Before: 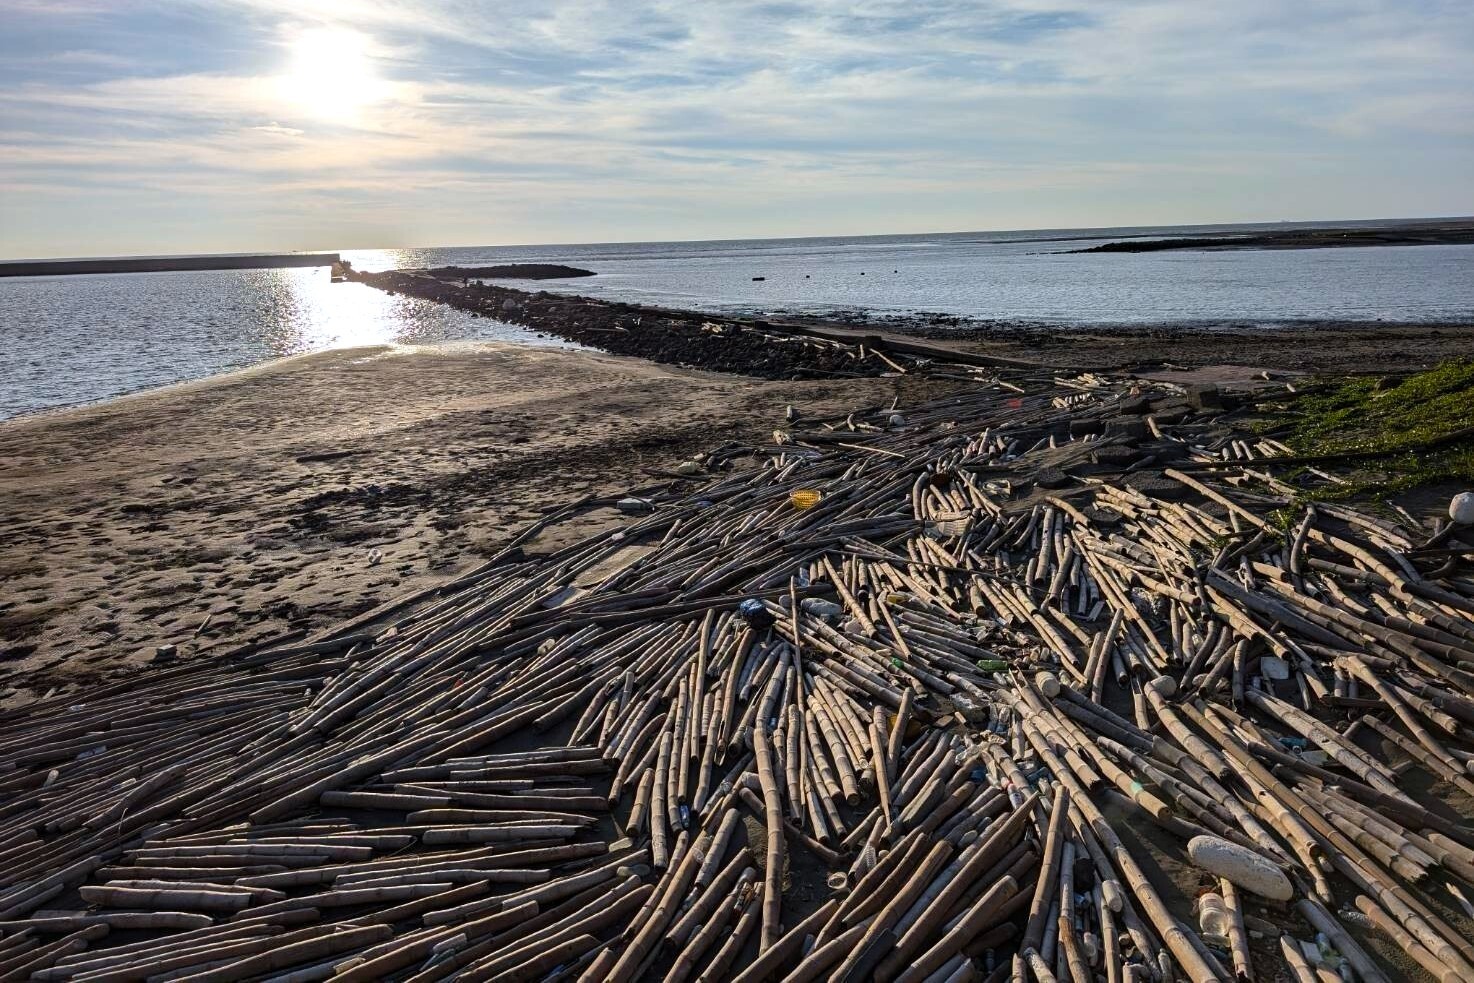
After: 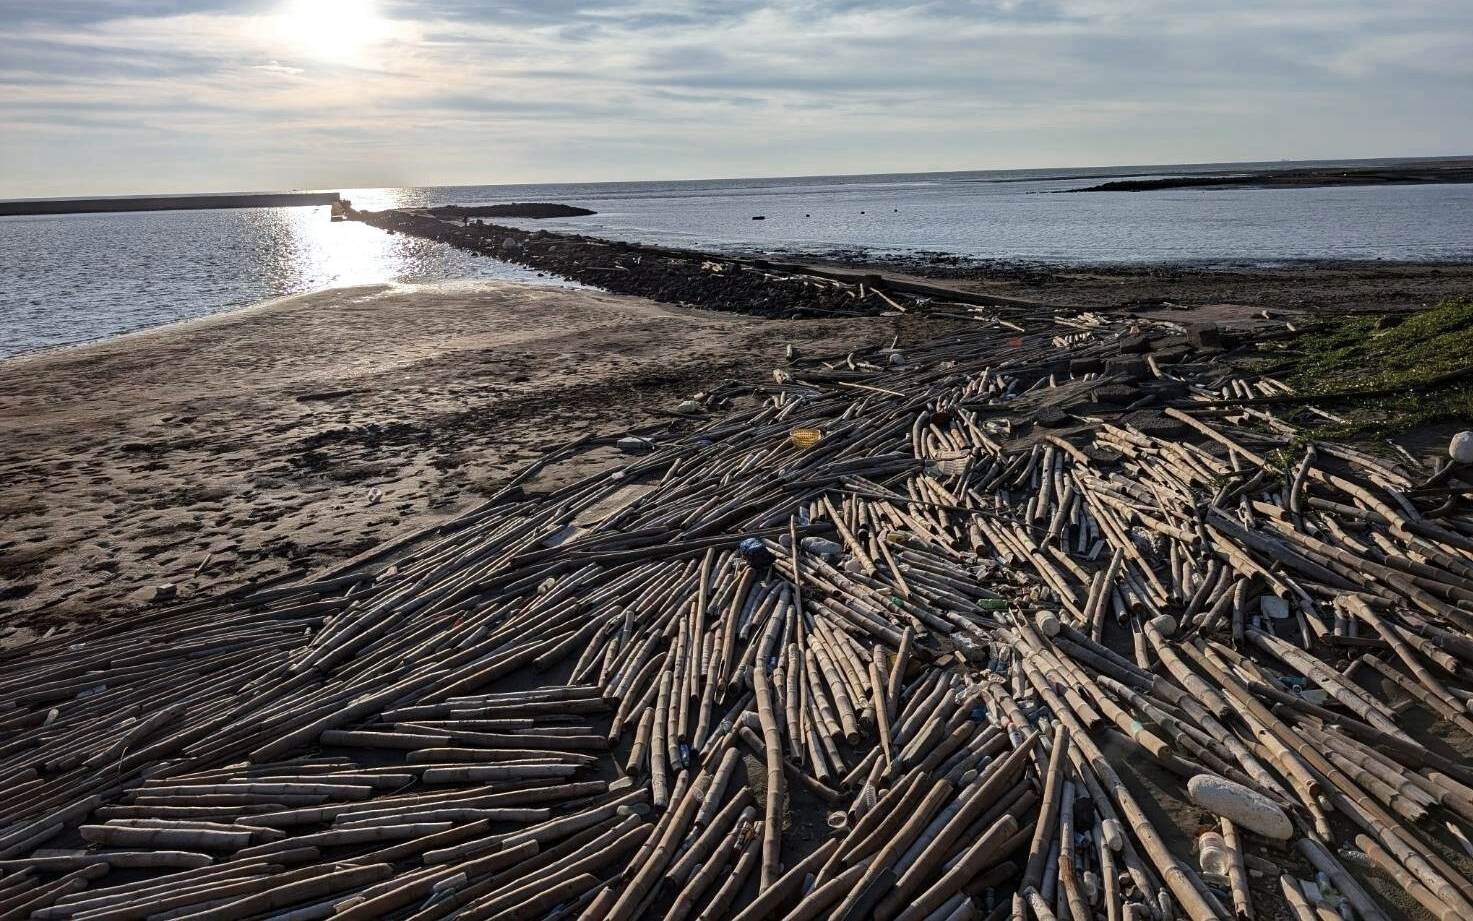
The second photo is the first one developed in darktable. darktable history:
crop and rotate: top 6.269%
color zones: curves: ch0 [(0, 0.5) (0.125, 0.4) (0.25, 0.5) (0.375, 0.4) (0.5, 0.4) (0.625, 0.35) (0.75, 0.35) (0.875, 0.5)]; ch1 [(0, 0.35) (0.125, 0.45) (0.25, 0.35) (0.375, 0.35) (0.5, 0.35) (0.625, 0.35) (0.75, 0.45) (0.875, 0.35)]; ch2 [(0, 0.6) (0.125, 0.5) (0.25, 0.5) (0.375, 0.6) (0.5, 0.6) (0.625, 0.5) (0.75, 0.5) (0.875, 0.5)]
